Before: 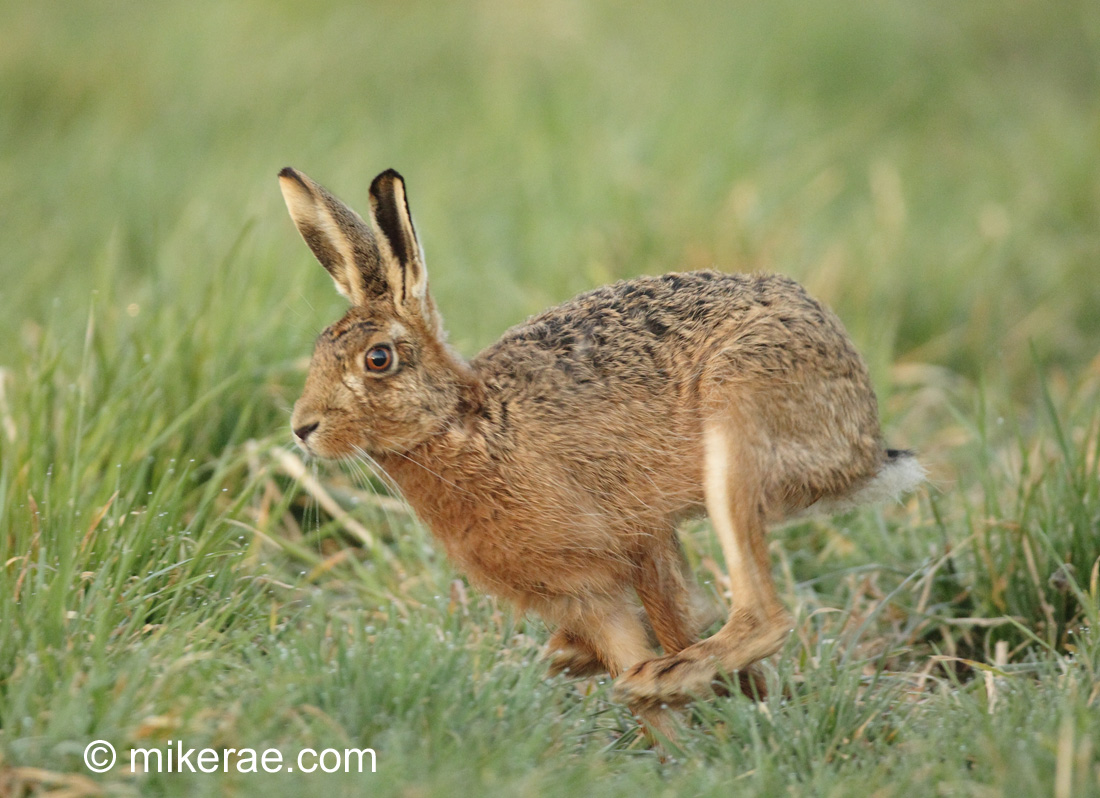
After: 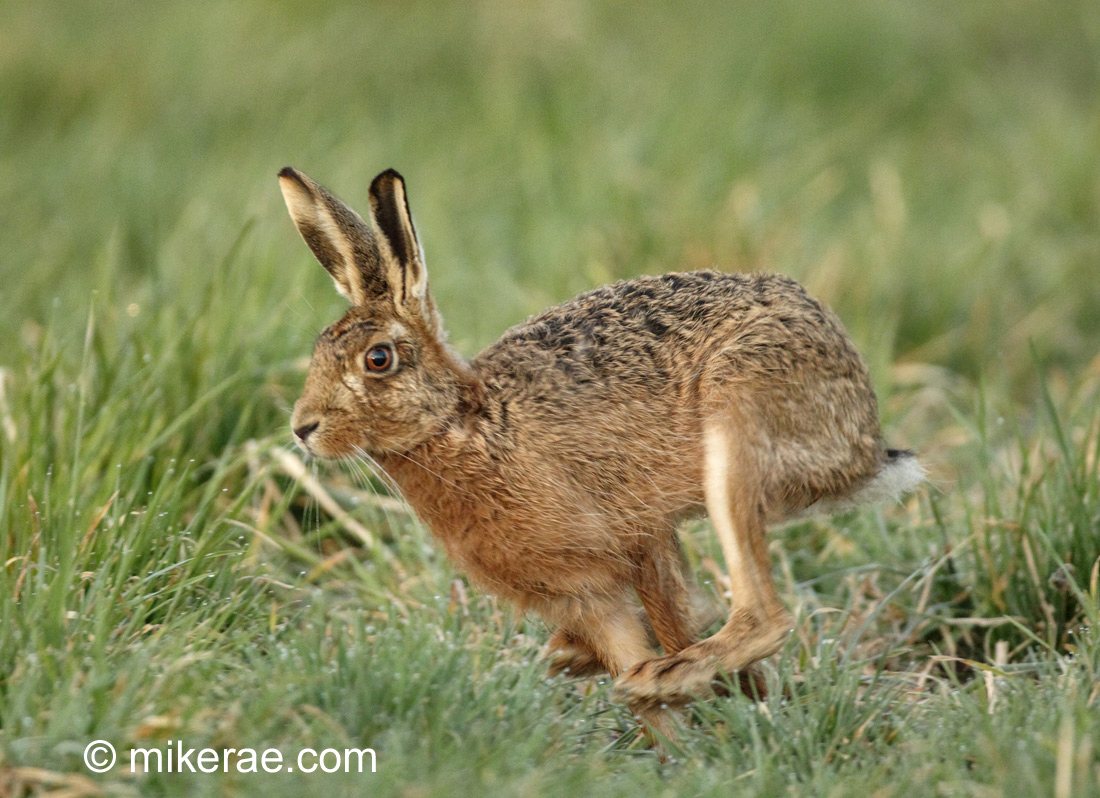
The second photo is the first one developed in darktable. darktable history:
local contrast: on, module defaults
shadows and highlights: shadows 24.5, highlights -78.15, soften with gaussian
